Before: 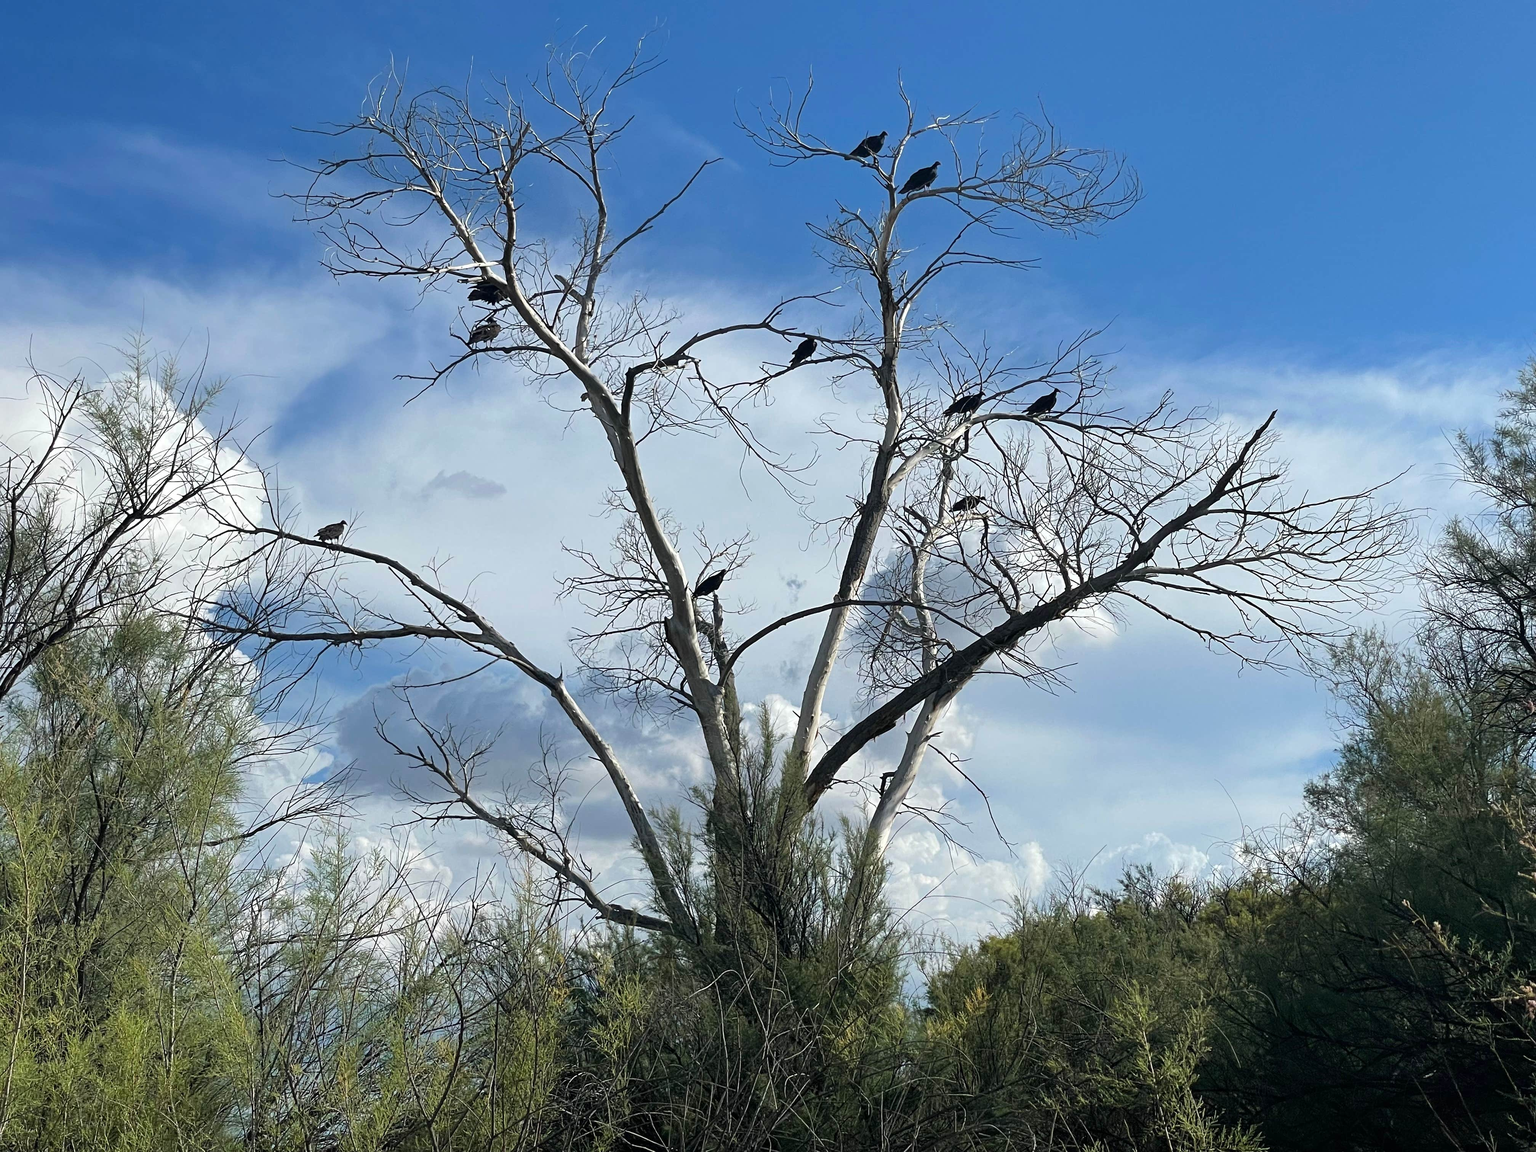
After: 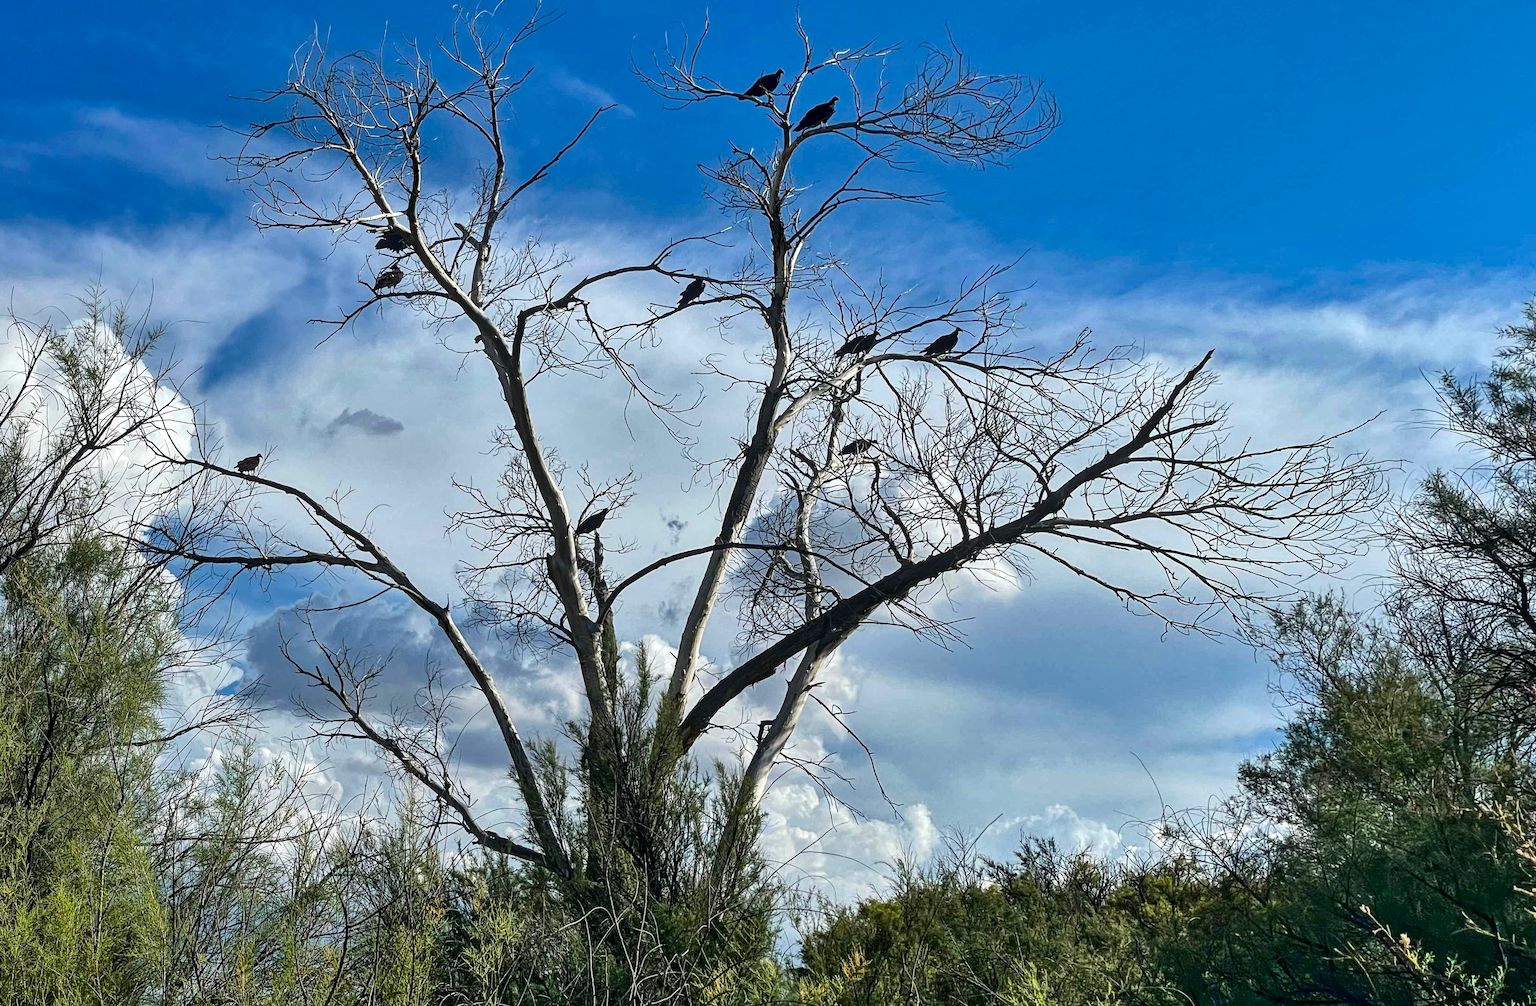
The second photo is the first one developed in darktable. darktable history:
shadows and highlights: shadows 60, highlights -60.23, soften with gaussian
local contrast: on, module defaults
rotate and perspective: rotation 1.69°, lens shift (vertical) -0.023, lens shift (horizontal) -0.291, crop left 0.025, crop right 0.988, crop top 0.092, crop bottom 0.842
contrast brightness saturation: contrast 0.19, brightness -0.11, saturation 0.21
